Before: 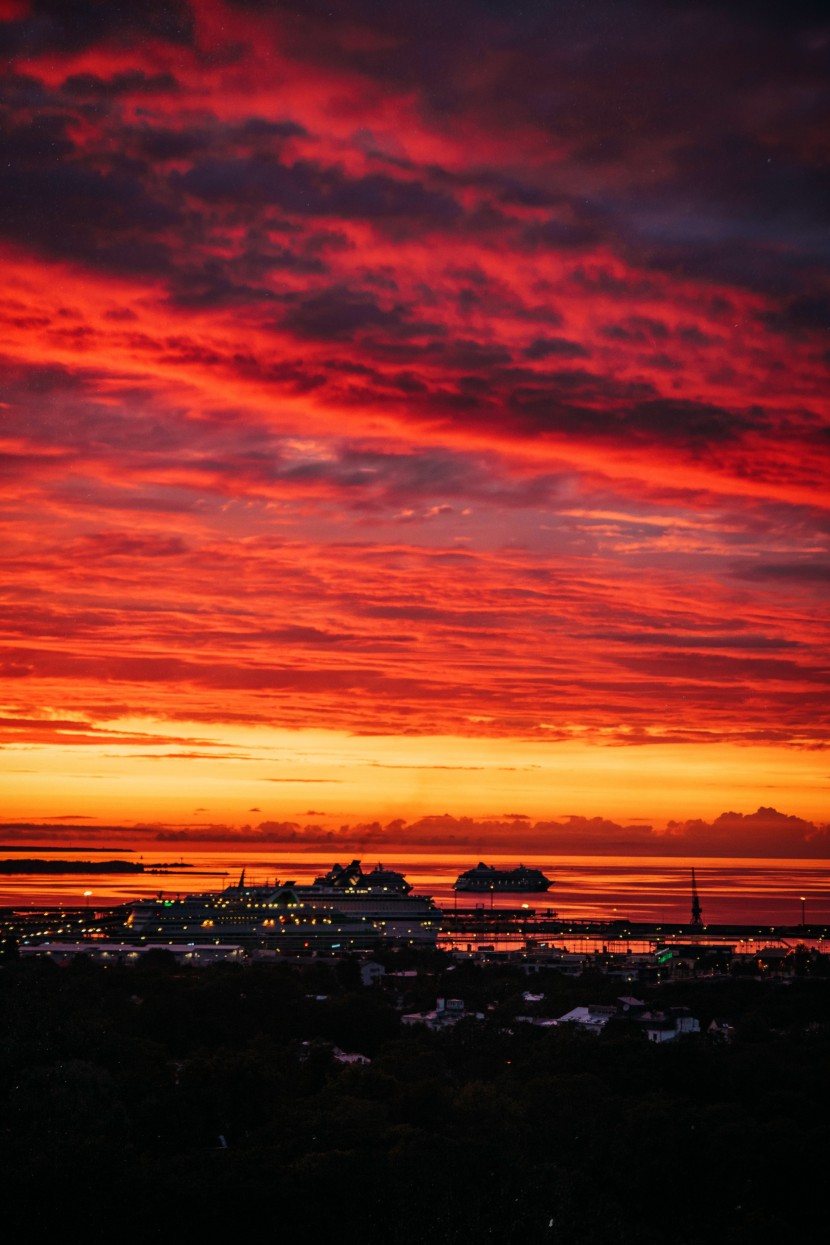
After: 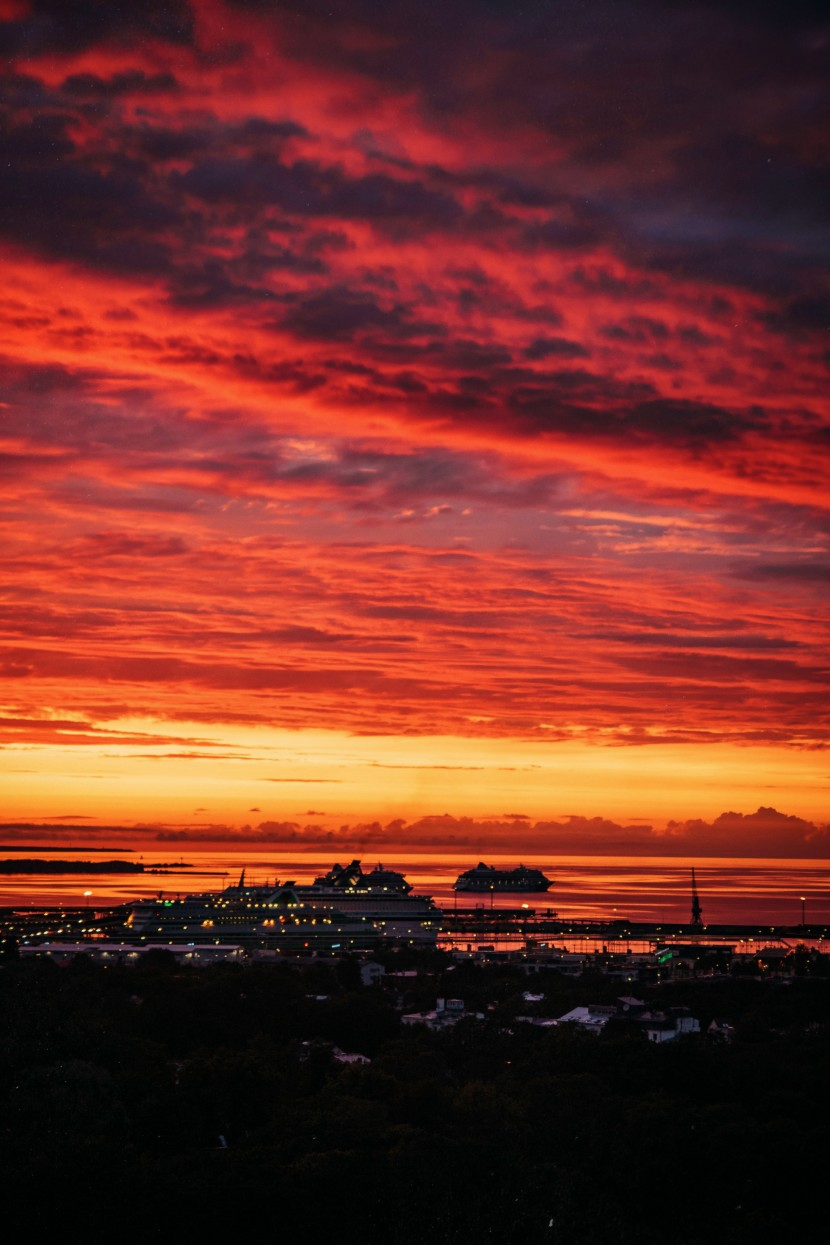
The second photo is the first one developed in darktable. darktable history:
contrast brightness saturation: saturation -0.069
